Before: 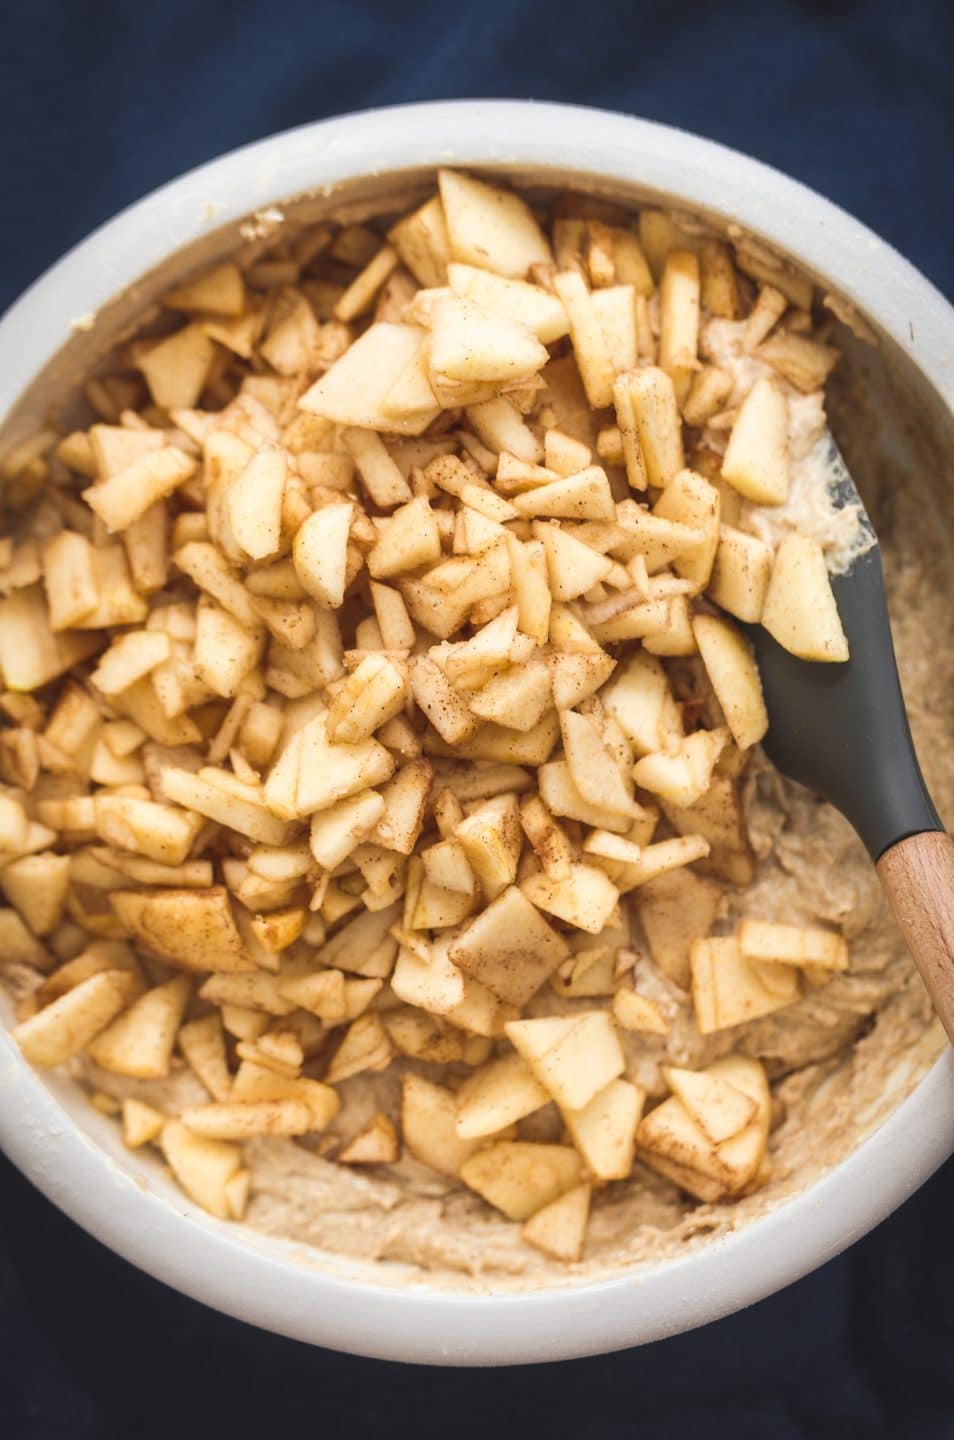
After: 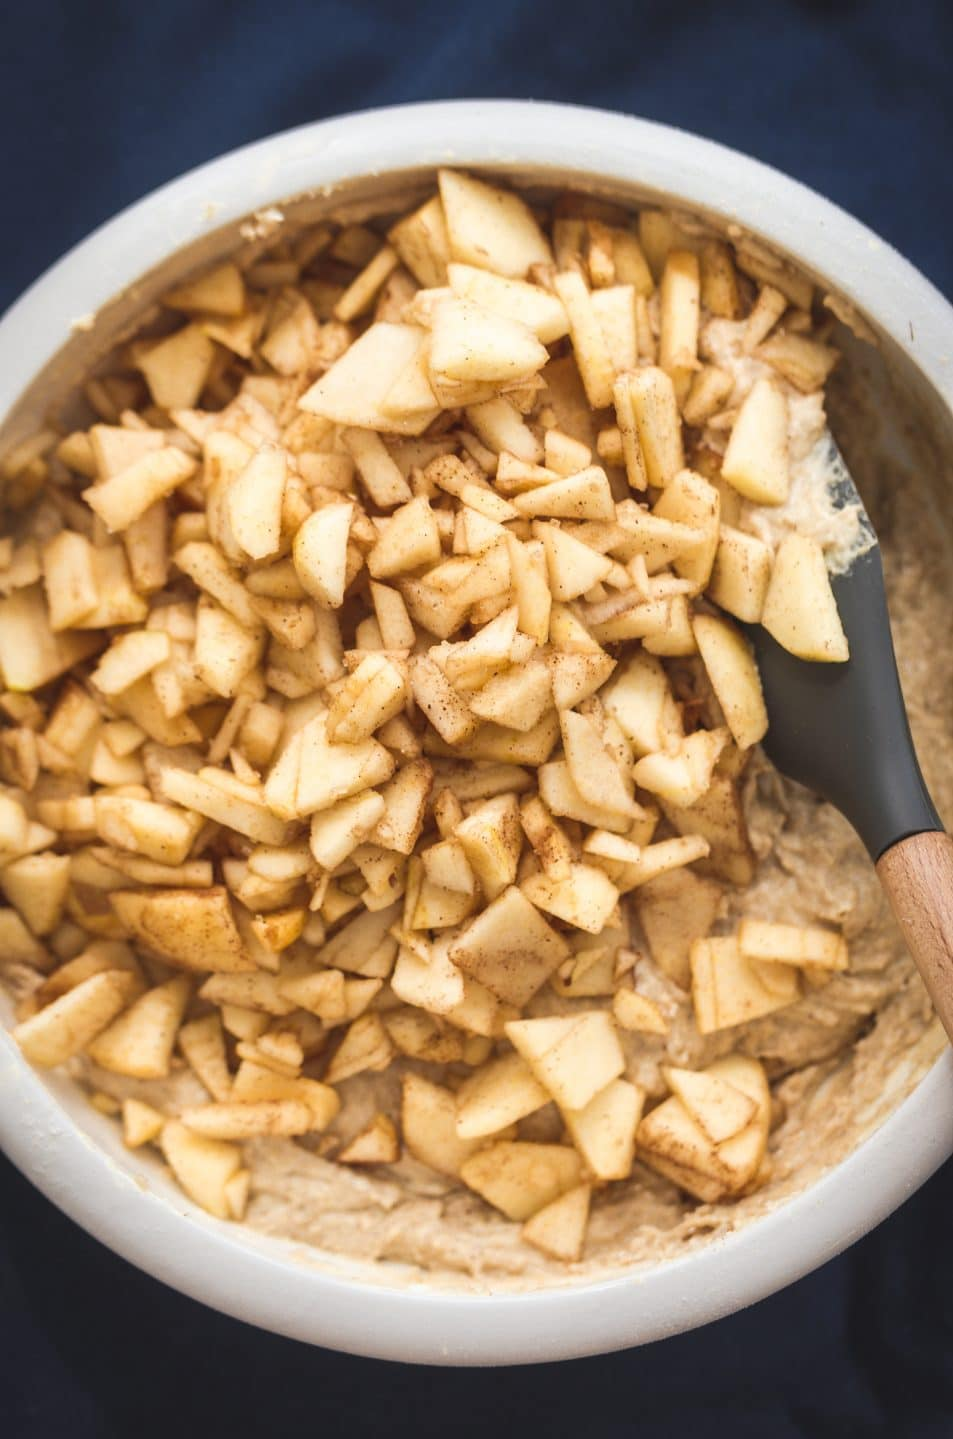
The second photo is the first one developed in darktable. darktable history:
crop and rotate: top 0.016%, bottom 0.016%
